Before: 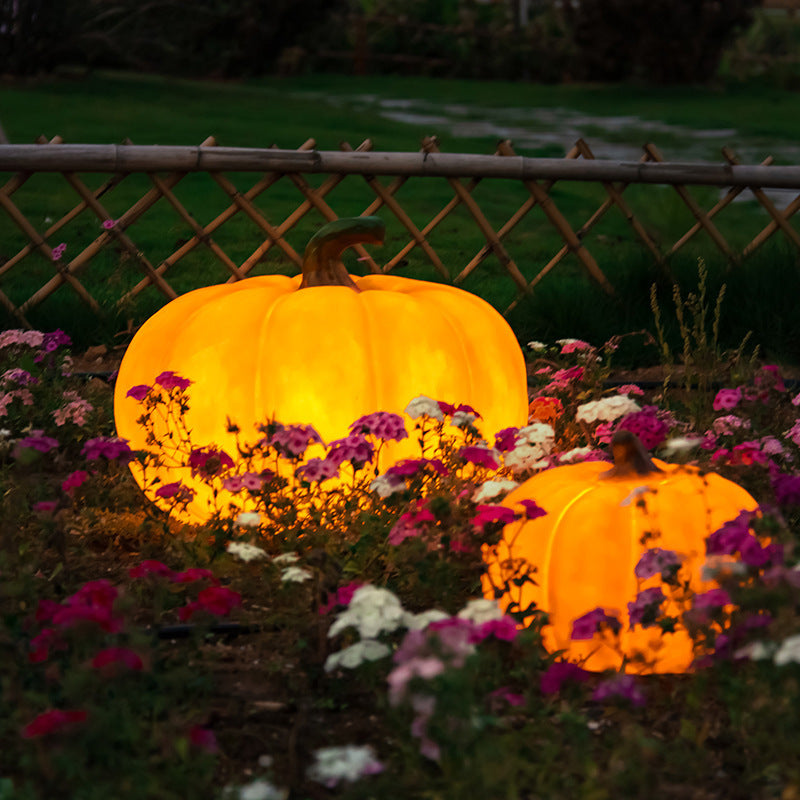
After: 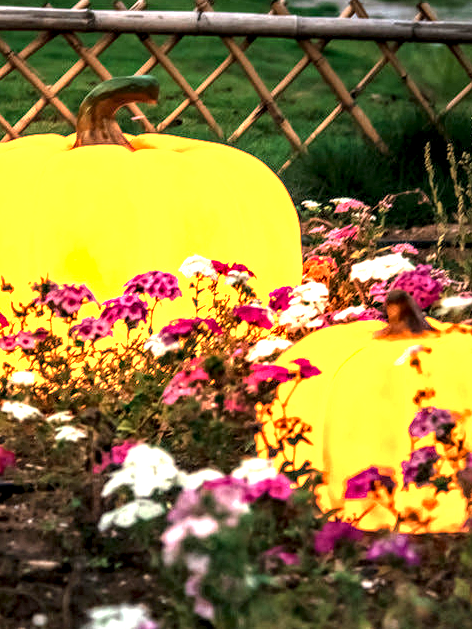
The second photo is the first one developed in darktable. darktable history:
local contrast: detail 203%
exposure: black level correction 0, exposure 1.75 EV, compensate exposure bias true, compensate highlight preservation false
crop and rotate: left 28.256%, top 17.734%, right 12.656%, bottom 3.573%
